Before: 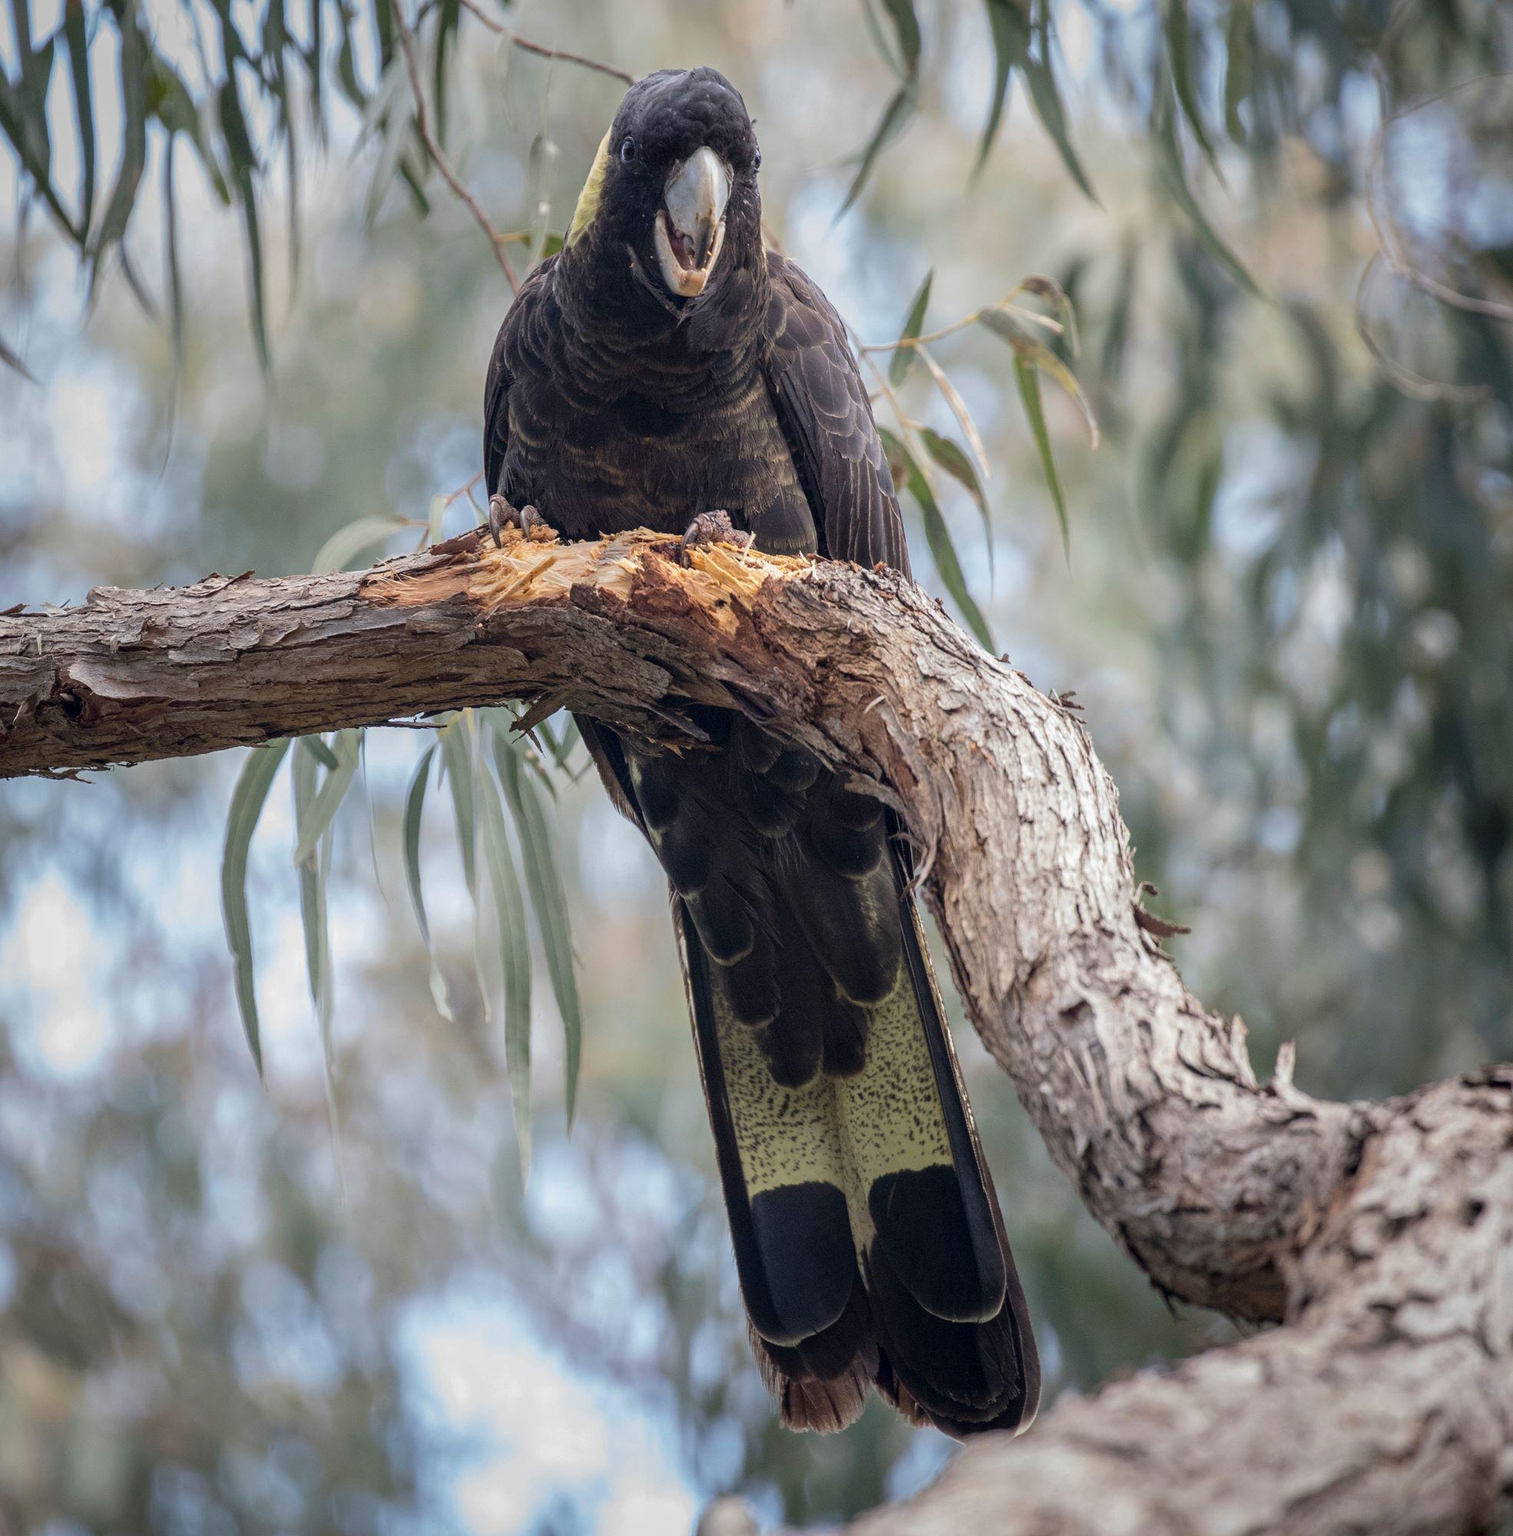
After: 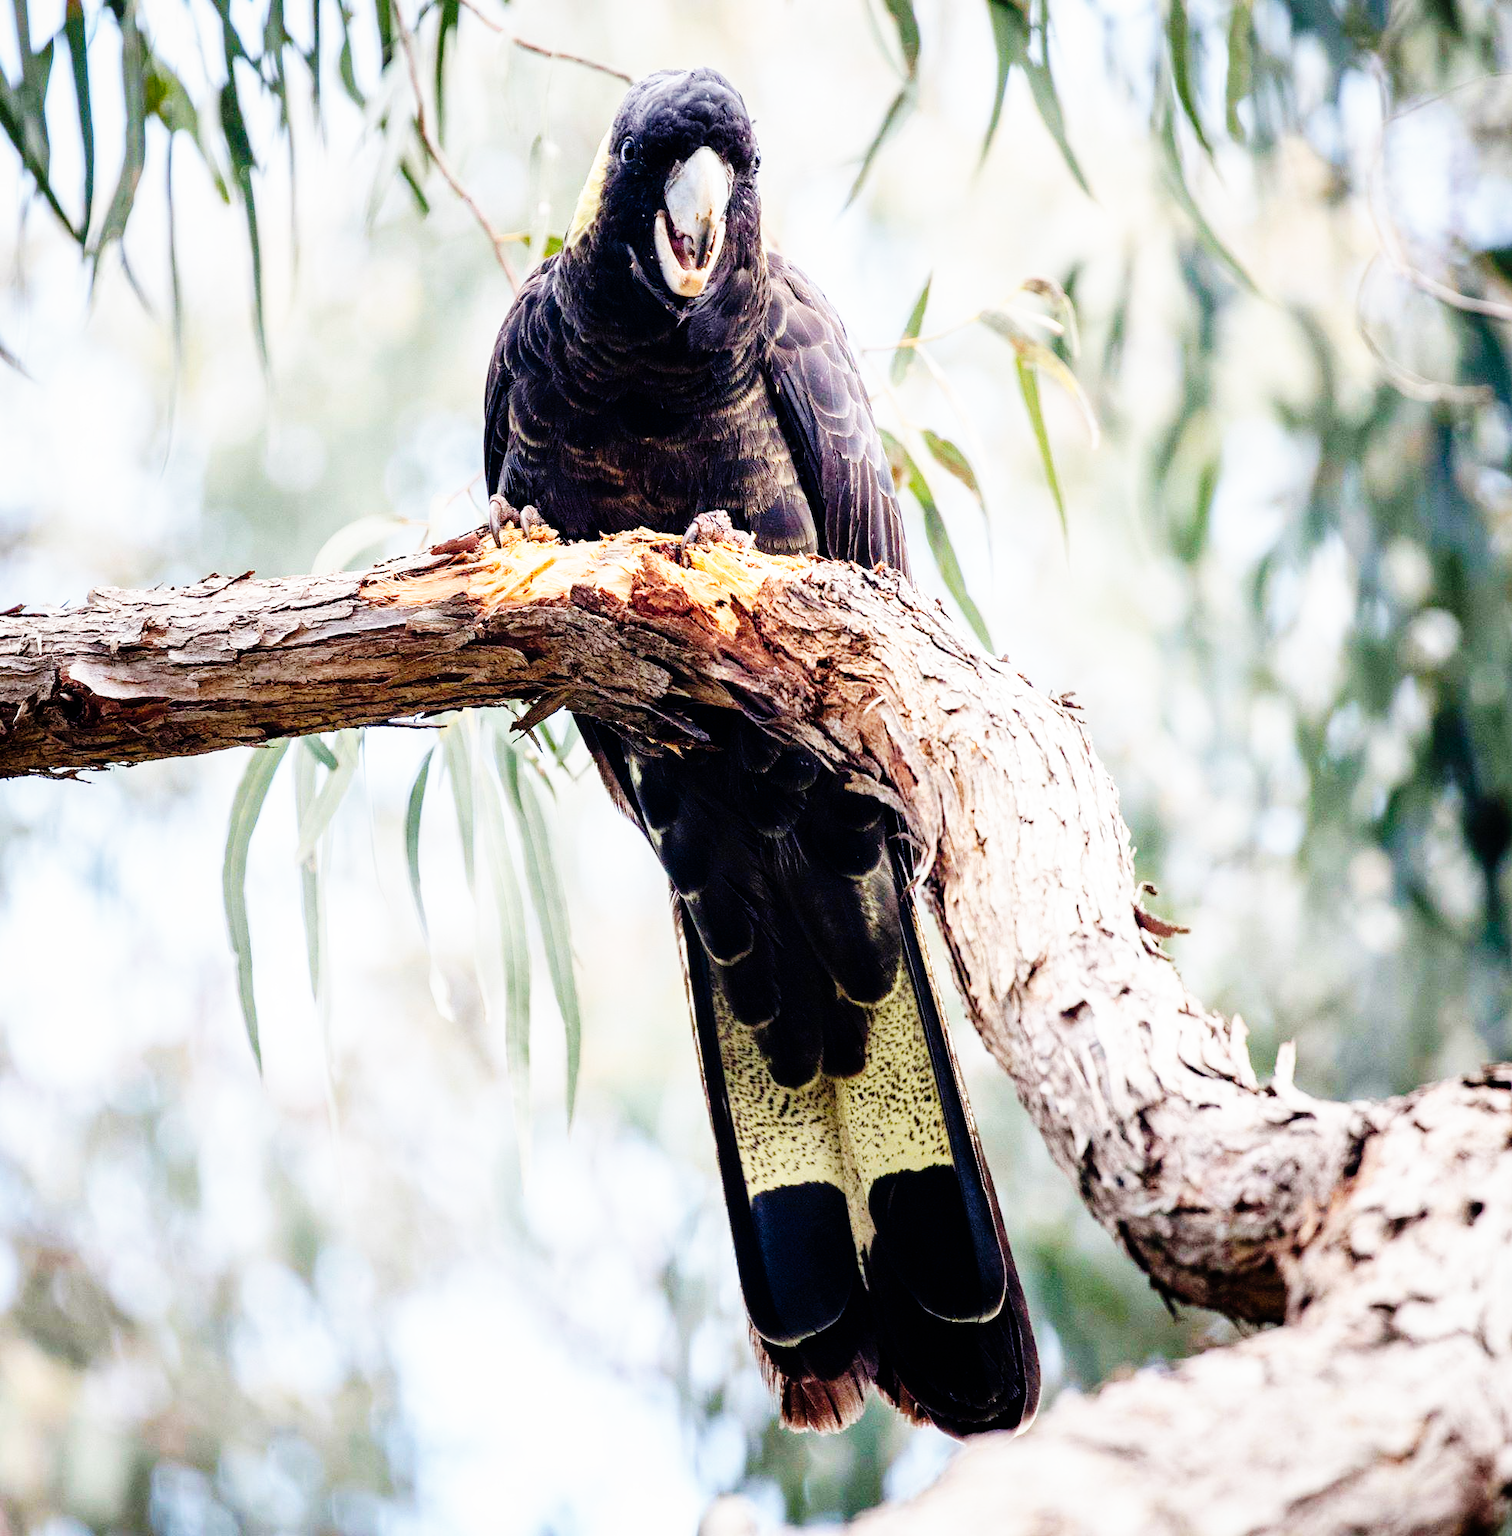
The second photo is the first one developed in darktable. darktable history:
base curve: curves: ch0 [(0, 0) (0.007, 0.004) (0.027, 0.03) (0.046, 0.07) (0.207, 0.54) (0.442, 0.872) (0.673, 0.972) (1, 1)], preserve colors none
tone curve: curves: ch0 [(0, 0) (0.003, 0) (0.011, 0.002) (0.025, 0.004) (0.044, 0.007) (0.069, 0.015) (0.1, 0.025) (0.136, 0.04) (0.177, 0.09) (0.224, 0.152) (0.277, 0.239) (0.335, 0.335) (0.399, 0.43) (0.468, 0.524) (0.543, 0.621) (0.623, 0.712) (0.709, 0.792) (0.801, 0.871) (0.898, 0.951) (1, 1)], preserve colors none
